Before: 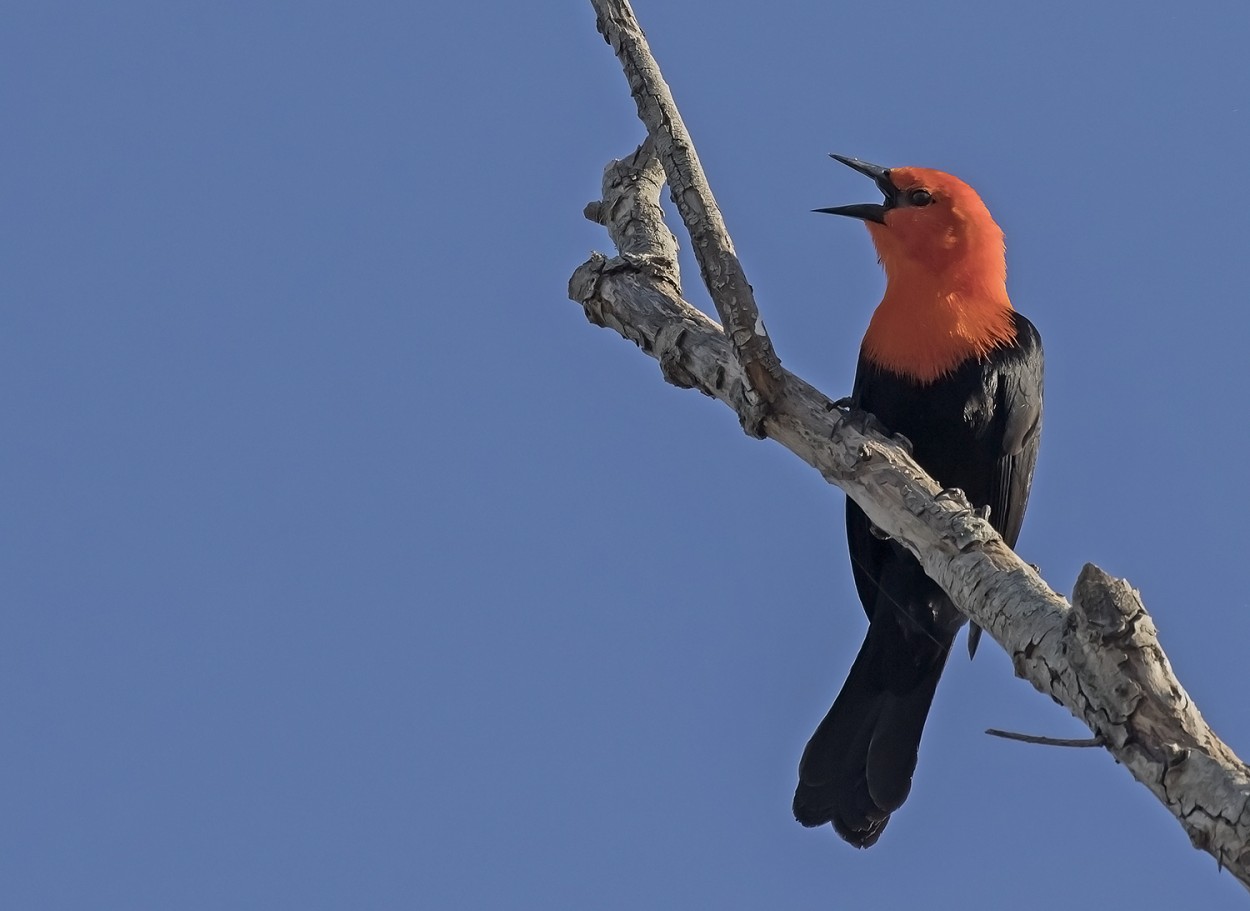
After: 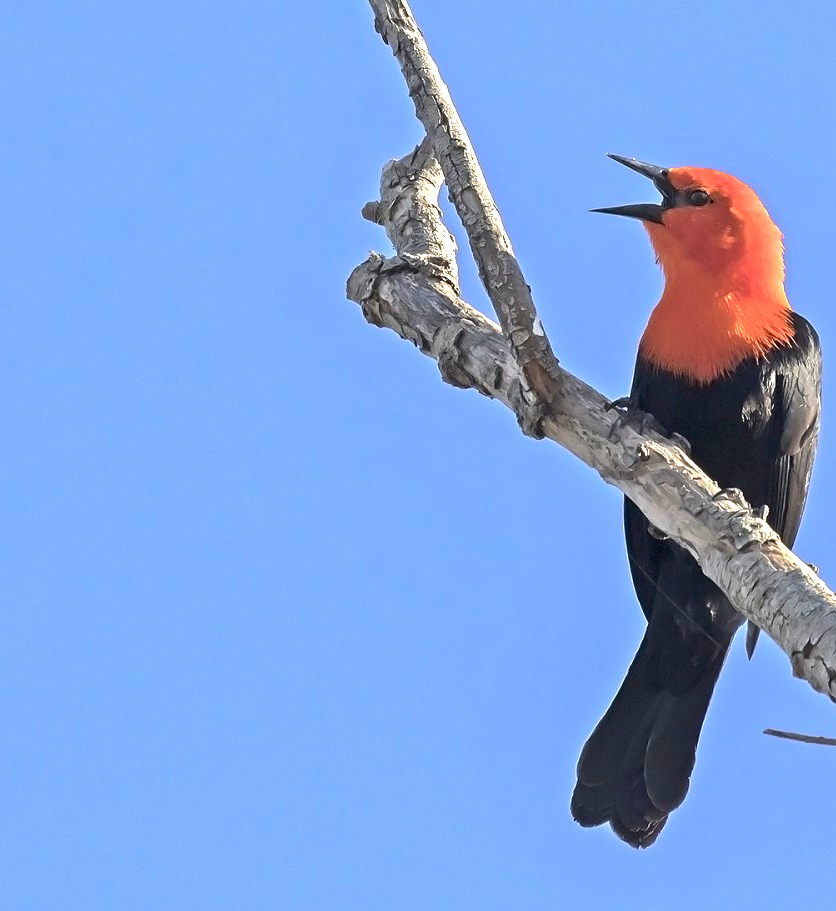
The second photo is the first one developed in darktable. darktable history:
tone curve: curves: ch0 [(0, 0) (0.077, 0.082) (0.765, 0.73) (1, 1)], preserve colors none
contrast brightness saturation: saturation 0.096
exposure: black level correction 0, exposure 1.445 EV, compensate exposure bias true, compensate highlight preservation false
crop and rotate: left 17.805%, right 15.299%
